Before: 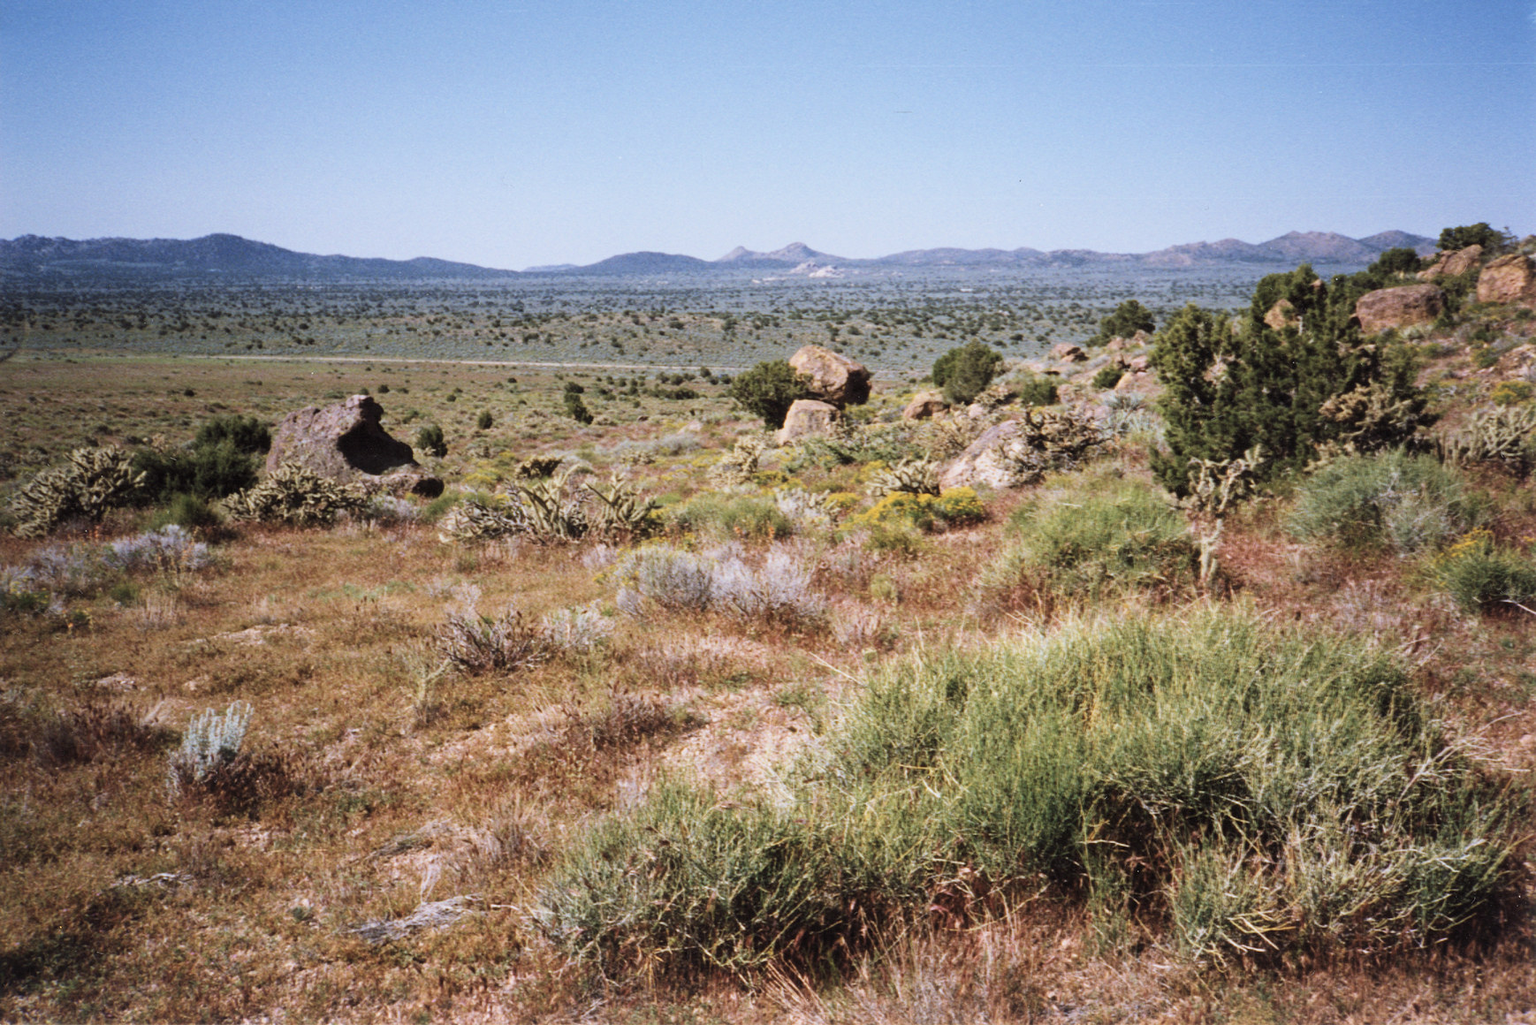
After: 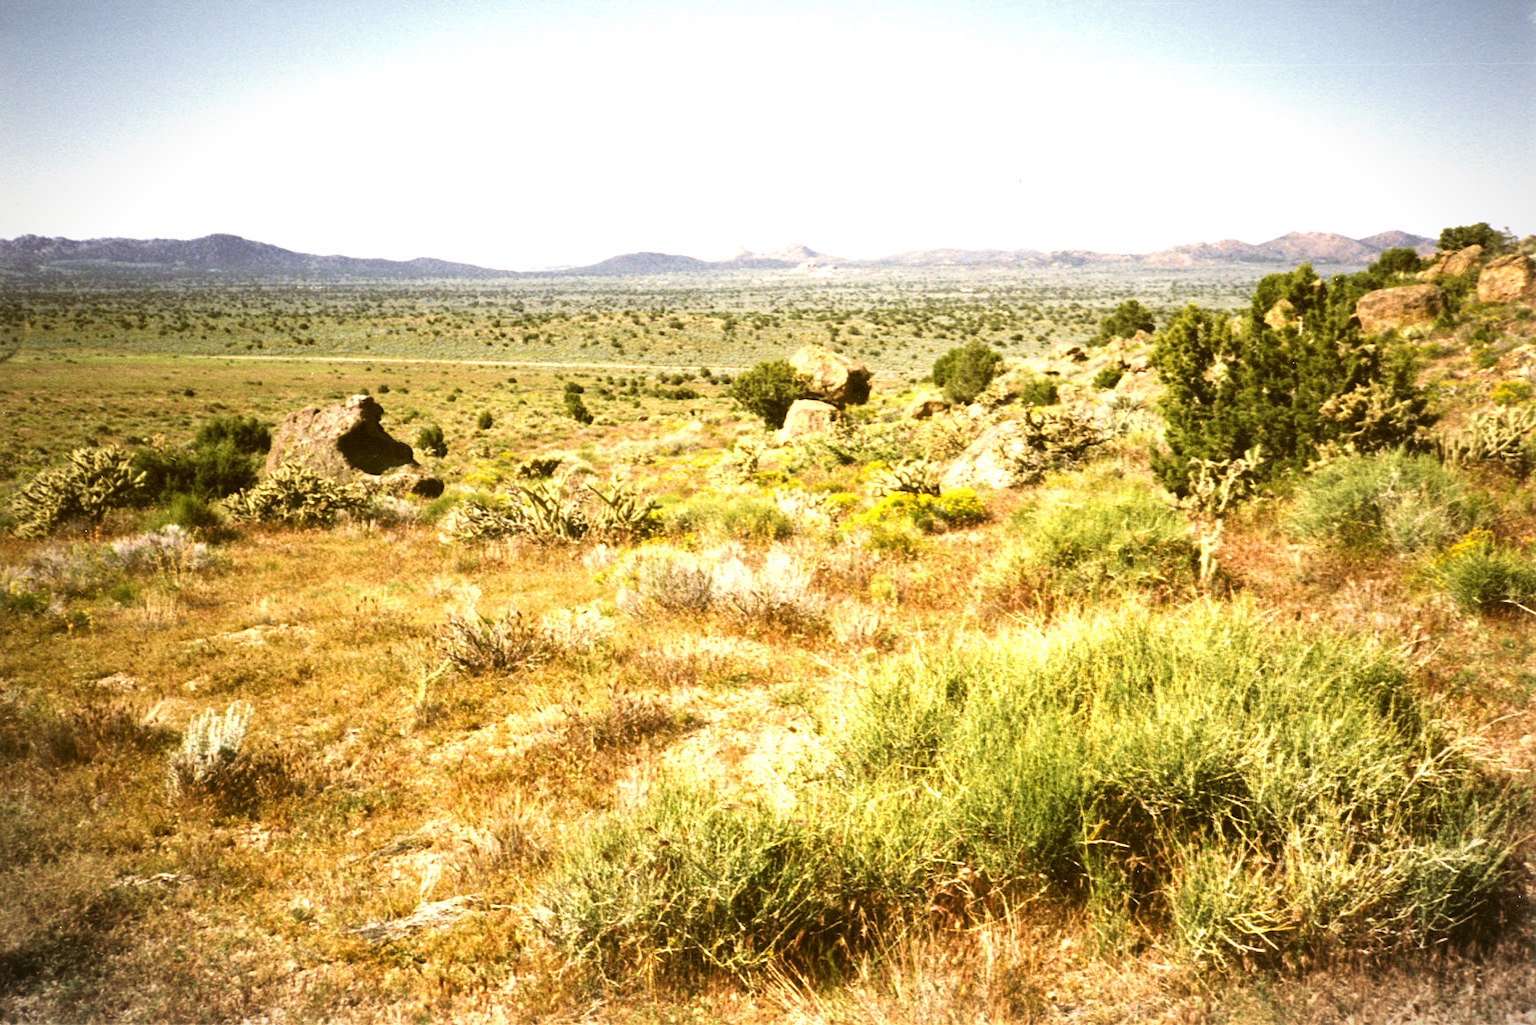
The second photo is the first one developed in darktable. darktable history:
velvia: on, module defaults
vignetting: fall-off start 100.21%, width/height ratio 1.321
color correction: highlights a* 0.125, highlights b* 29.69, shadows a* -0.241, shadows b* 21.86
exposure: exposure 1.141 EV, compensate exposure bias true, compensate highlight preservation false
